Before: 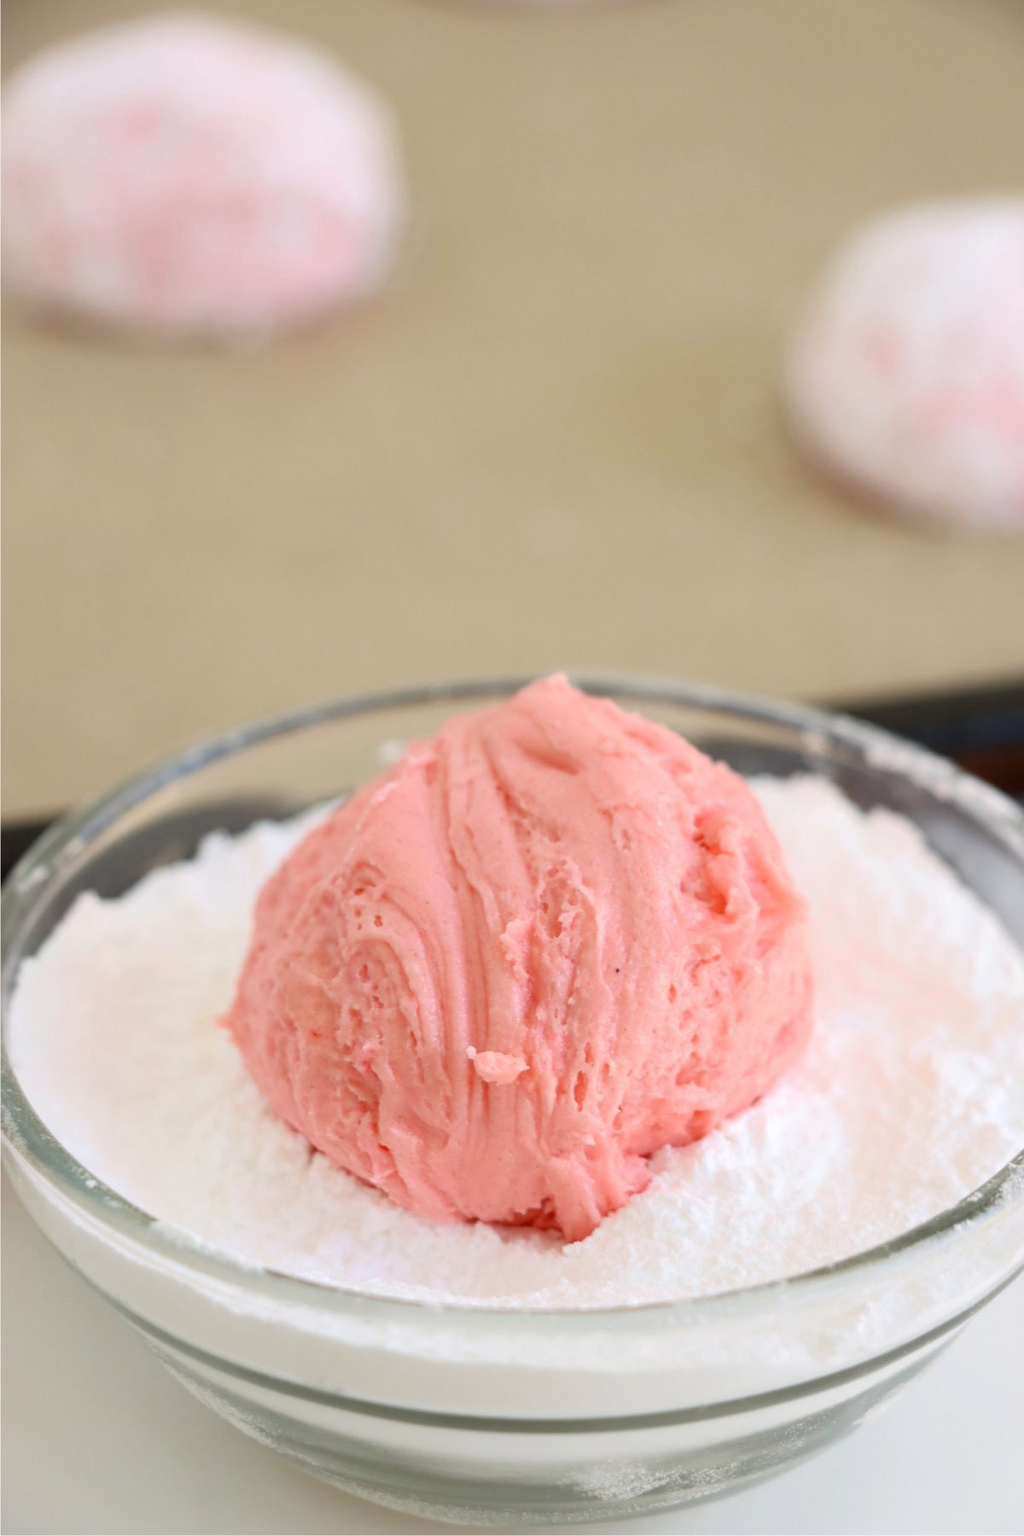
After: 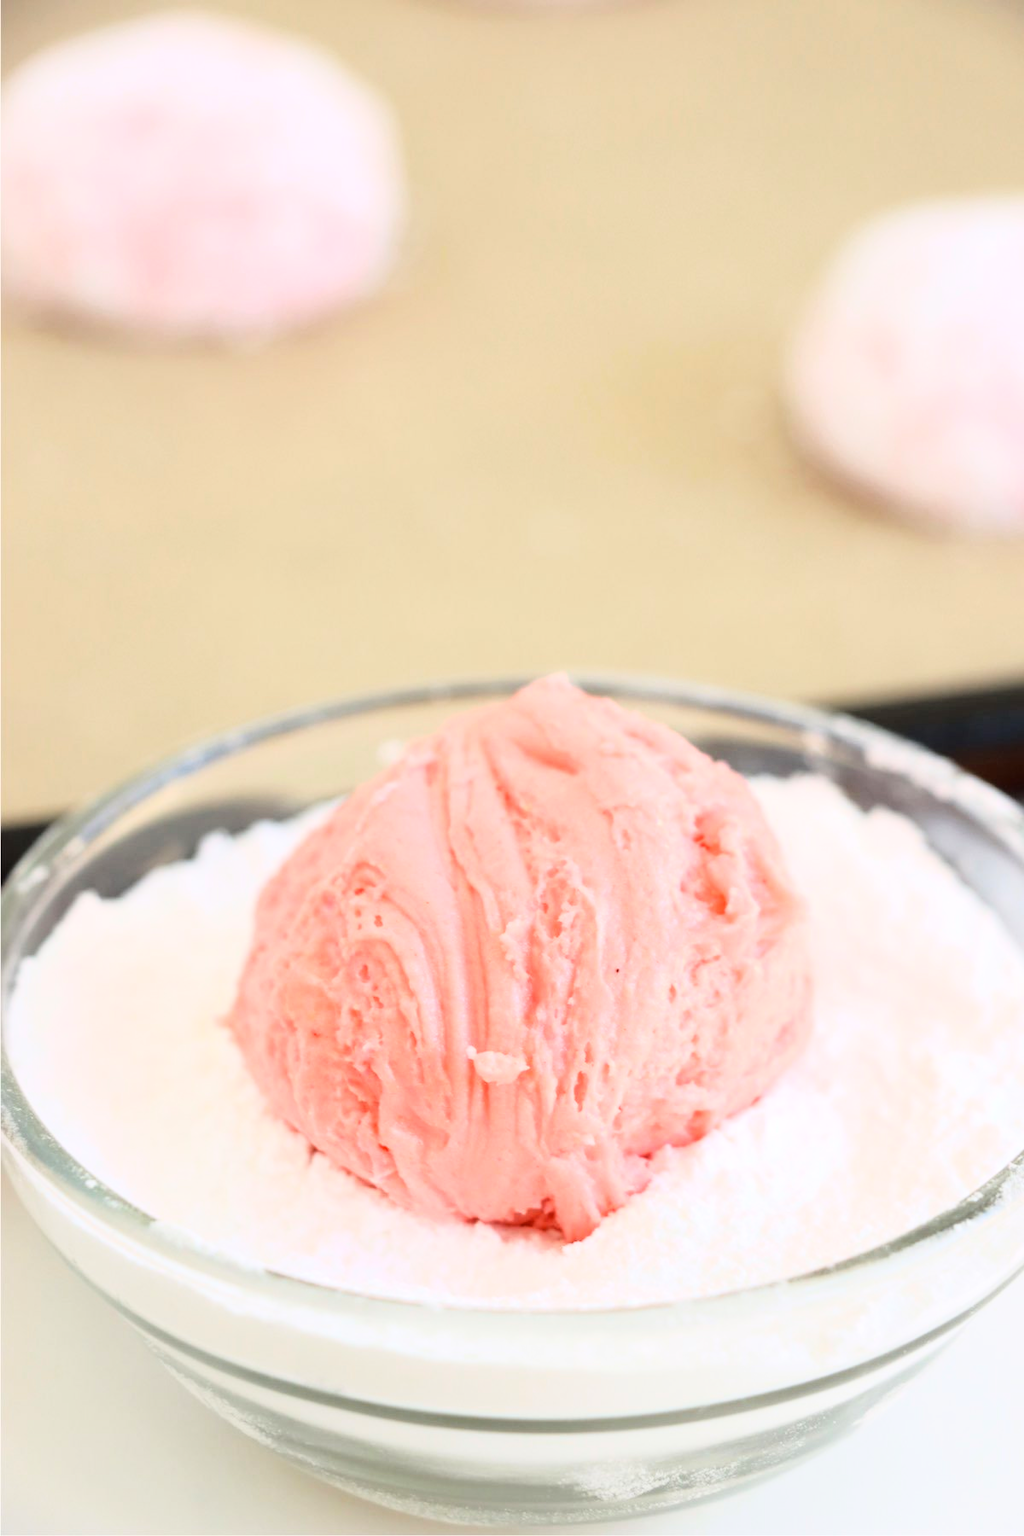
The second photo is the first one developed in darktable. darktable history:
base curve: curves: ch0 [(0, 0) (0.028, 0.03) (0.121, 0.232) (0.46, 0.748) (0.859, 0.968) (1, 1)]
rgb levels: preserve colors max RGB
